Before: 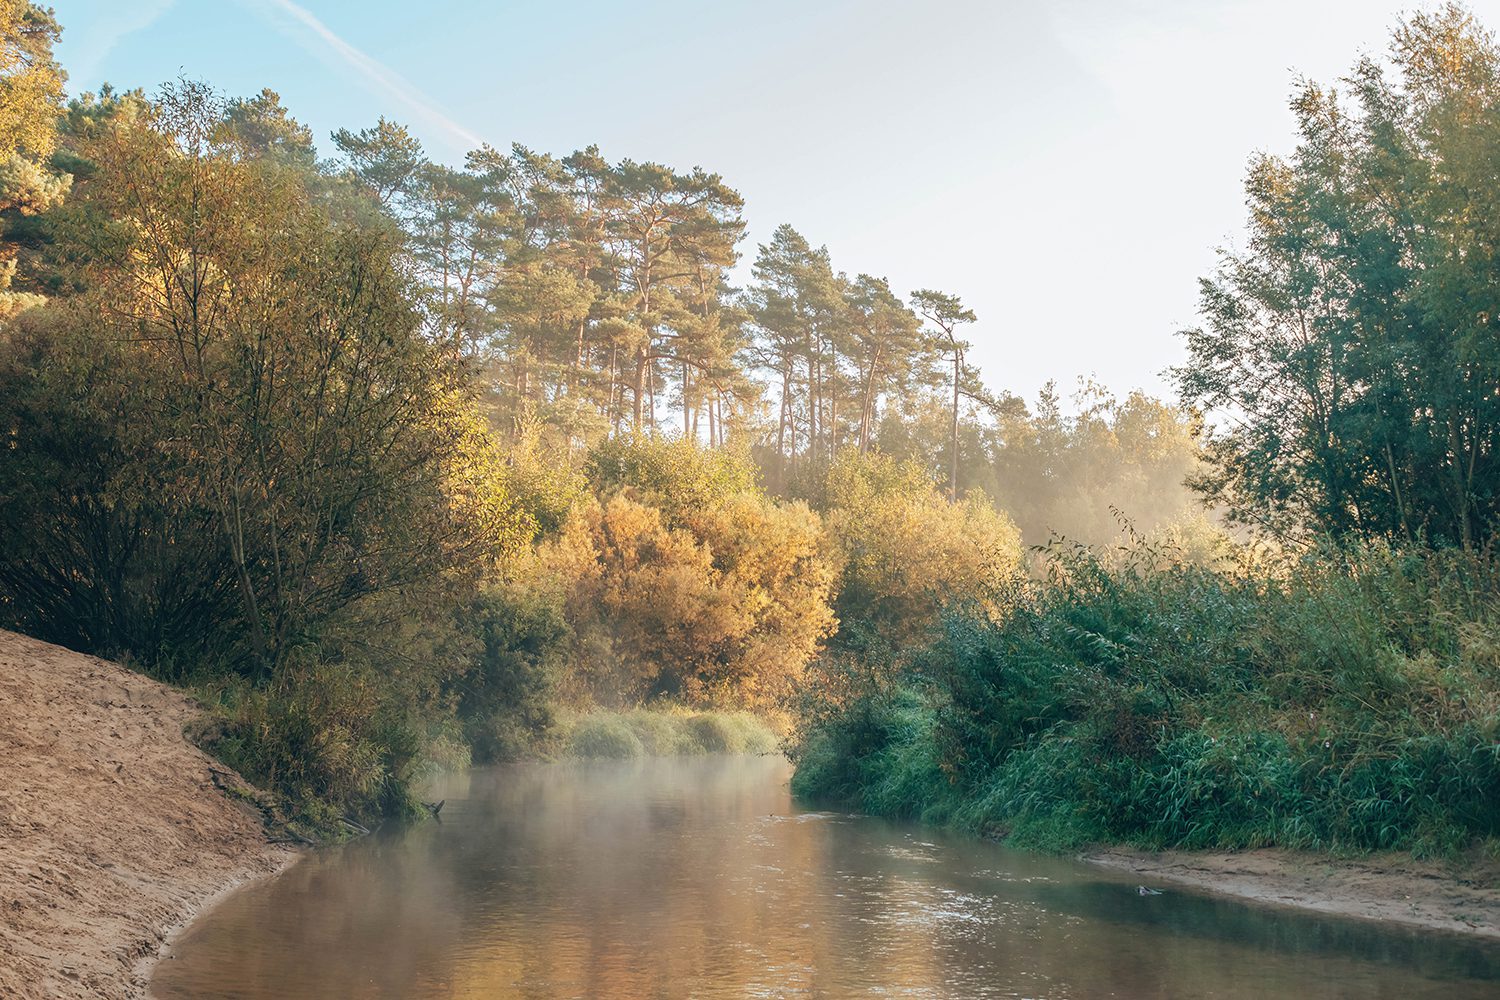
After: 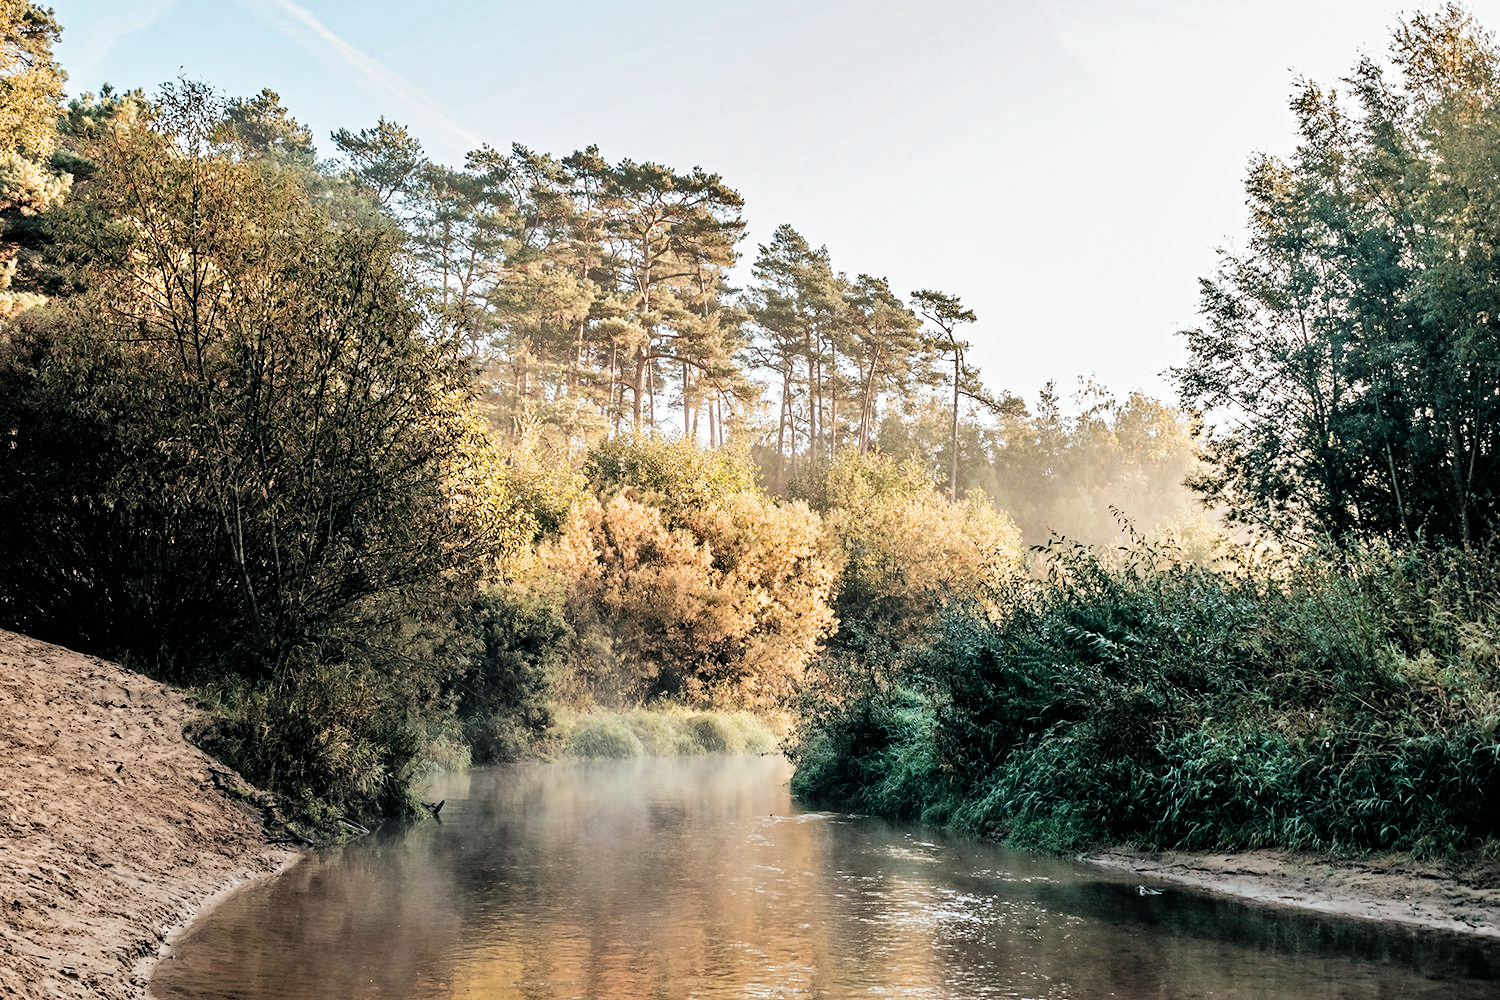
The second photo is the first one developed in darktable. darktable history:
tone equalizer: -8 EV -0.75 EV, -7 EV -0.7 EV, -6 EV -0.6 EV, -5 EV -0.4 EV, -3 EV 0.4 EV, -2 EV 0.6 EV, -1 EV 0.7 EV, +0 EV 0.75 EV, edges refinement/feathering 500, mask exposure compensation -1.57 EV, preserve details no
filmic rgb: black relative exposure -5 EV, white relative exposure 3.5 EV, hardness 3.19, contrast 1.2, highlights saturation mix -50%
contrast equalizer: y [[0.5, 0.501, 0.525, 0.597, 0.58, 0.514], [0.5 ×6], [0.5 ×6], [0 ×6], [0 ×6]]
shadows and highlights: shadows 22.7, highlights -48.71, soften with gaussian
